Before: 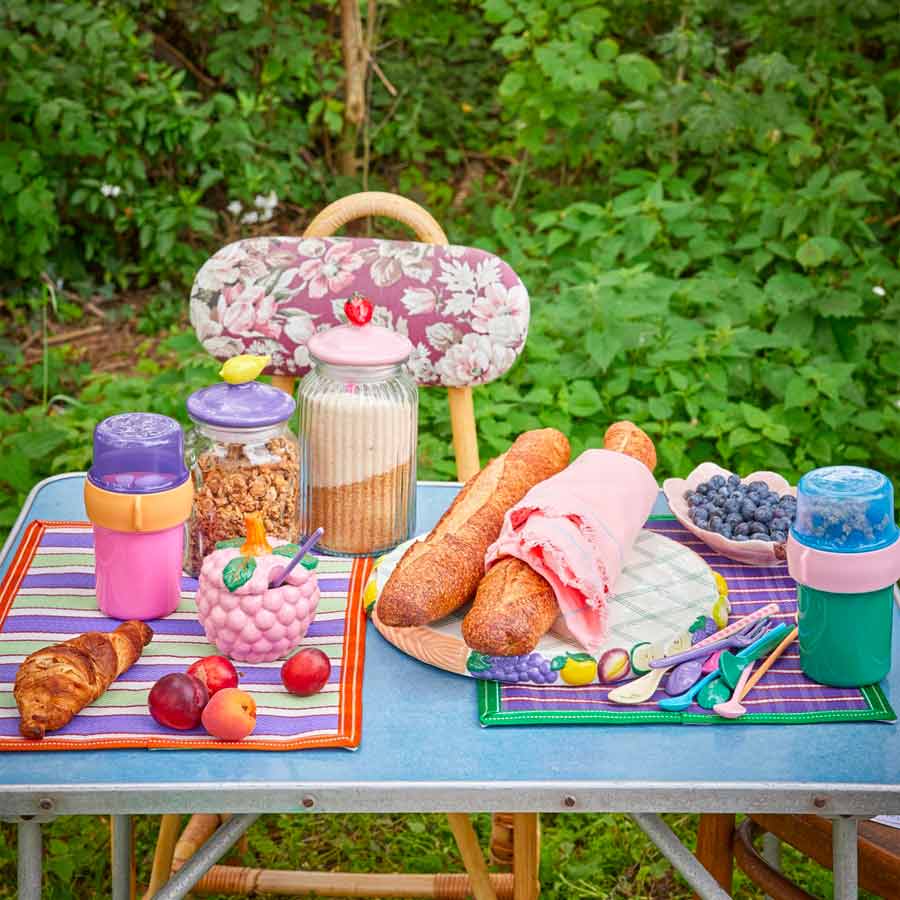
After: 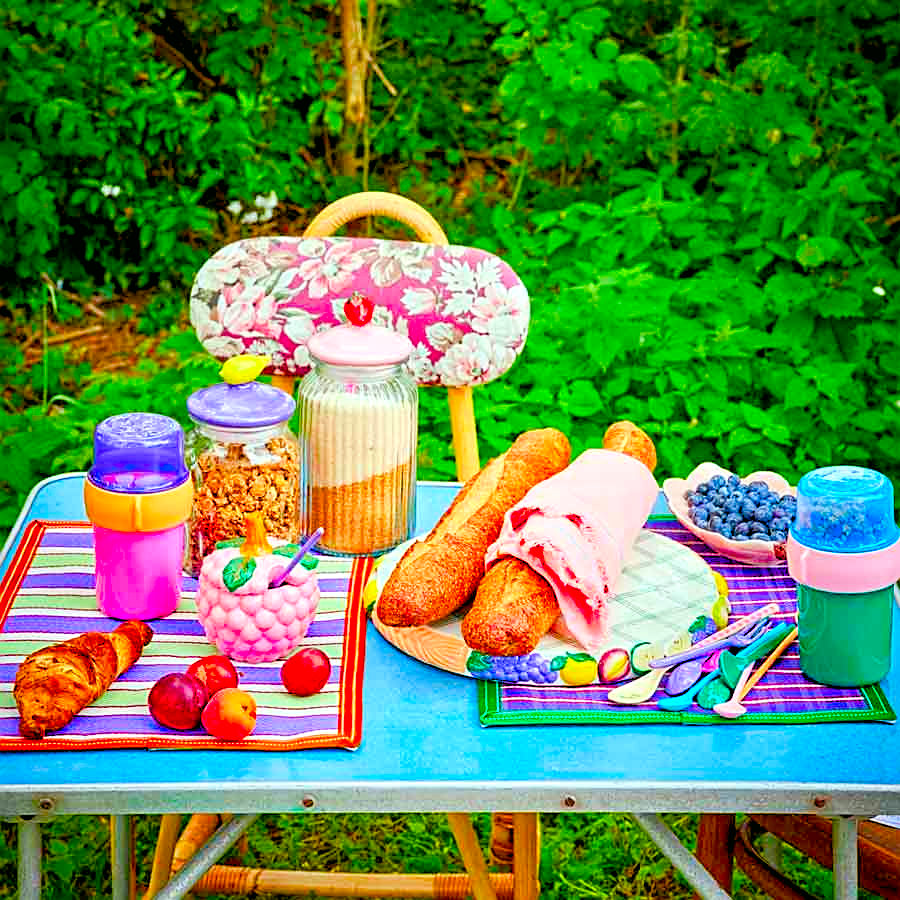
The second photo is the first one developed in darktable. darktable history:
color correction: highlights a* -7.33, highlights b* 1.26, shadows a* -3.55, saturation 1.4
contrast brightness saturation: contrast 0.07, brightness 0.08, saturation 0.18
sharpen: on, module defaults
color balance rgb: shadows lift › luminance -9.41%, highlights gain › luminance 17.6%, global offset › luminance -1.45%, perceptual saturation grading › highlights -17.77%, perceptual saturation grading › mid-tones 33.1%, perceptual saturation grading › shadows 50.52%, global vibrance 24.22%
